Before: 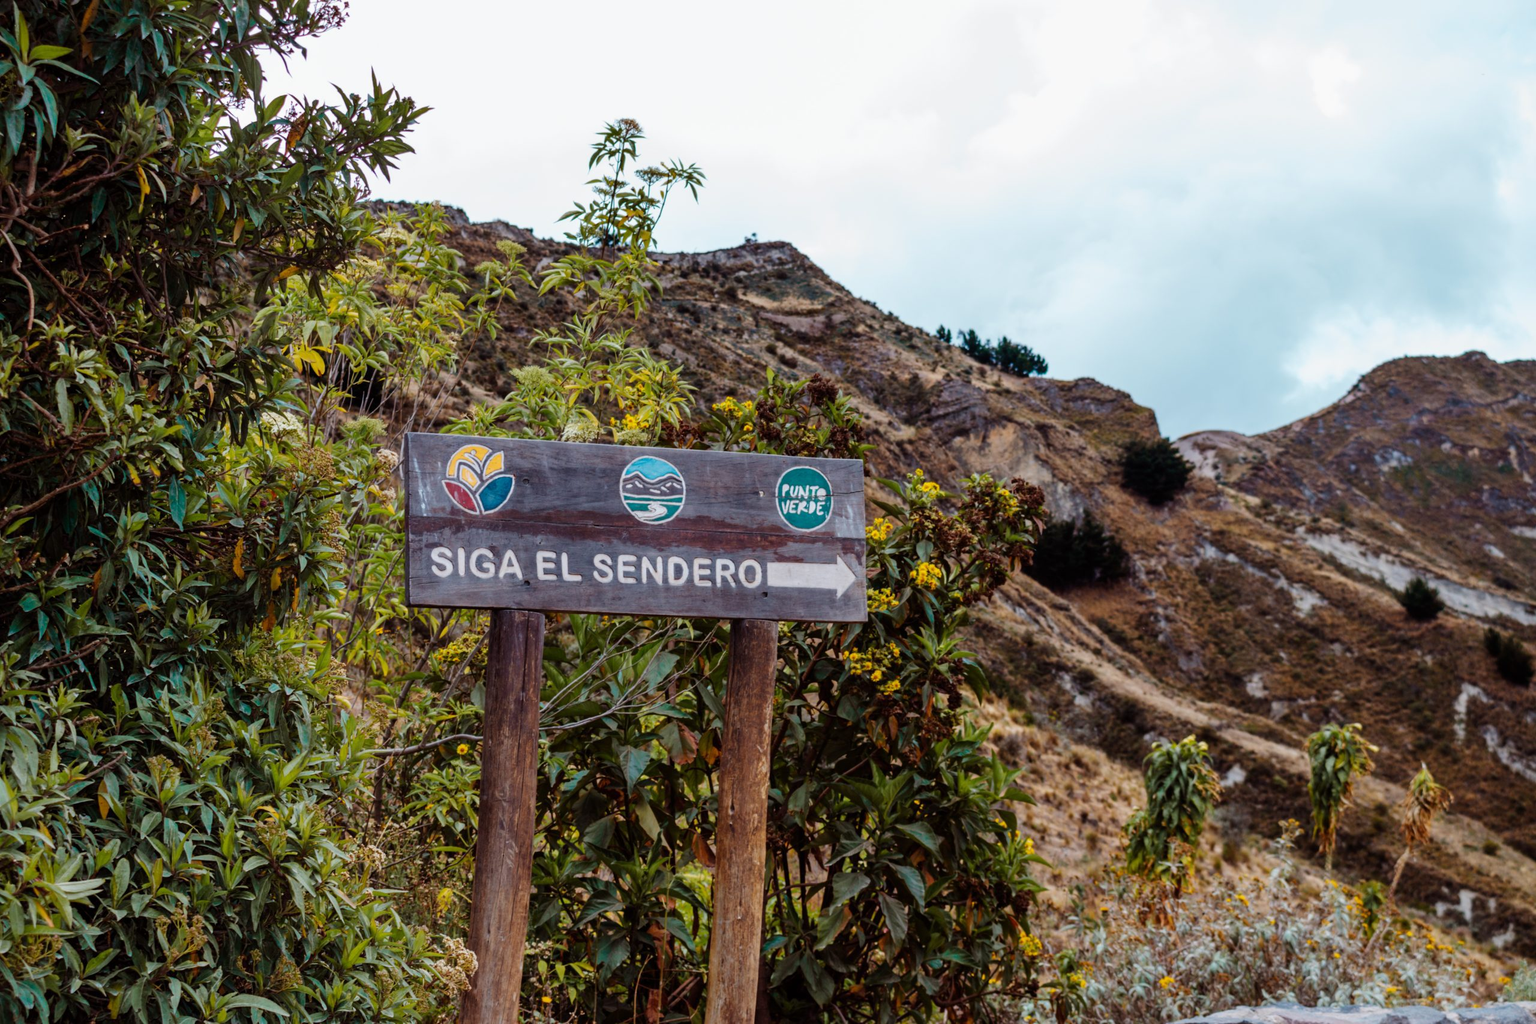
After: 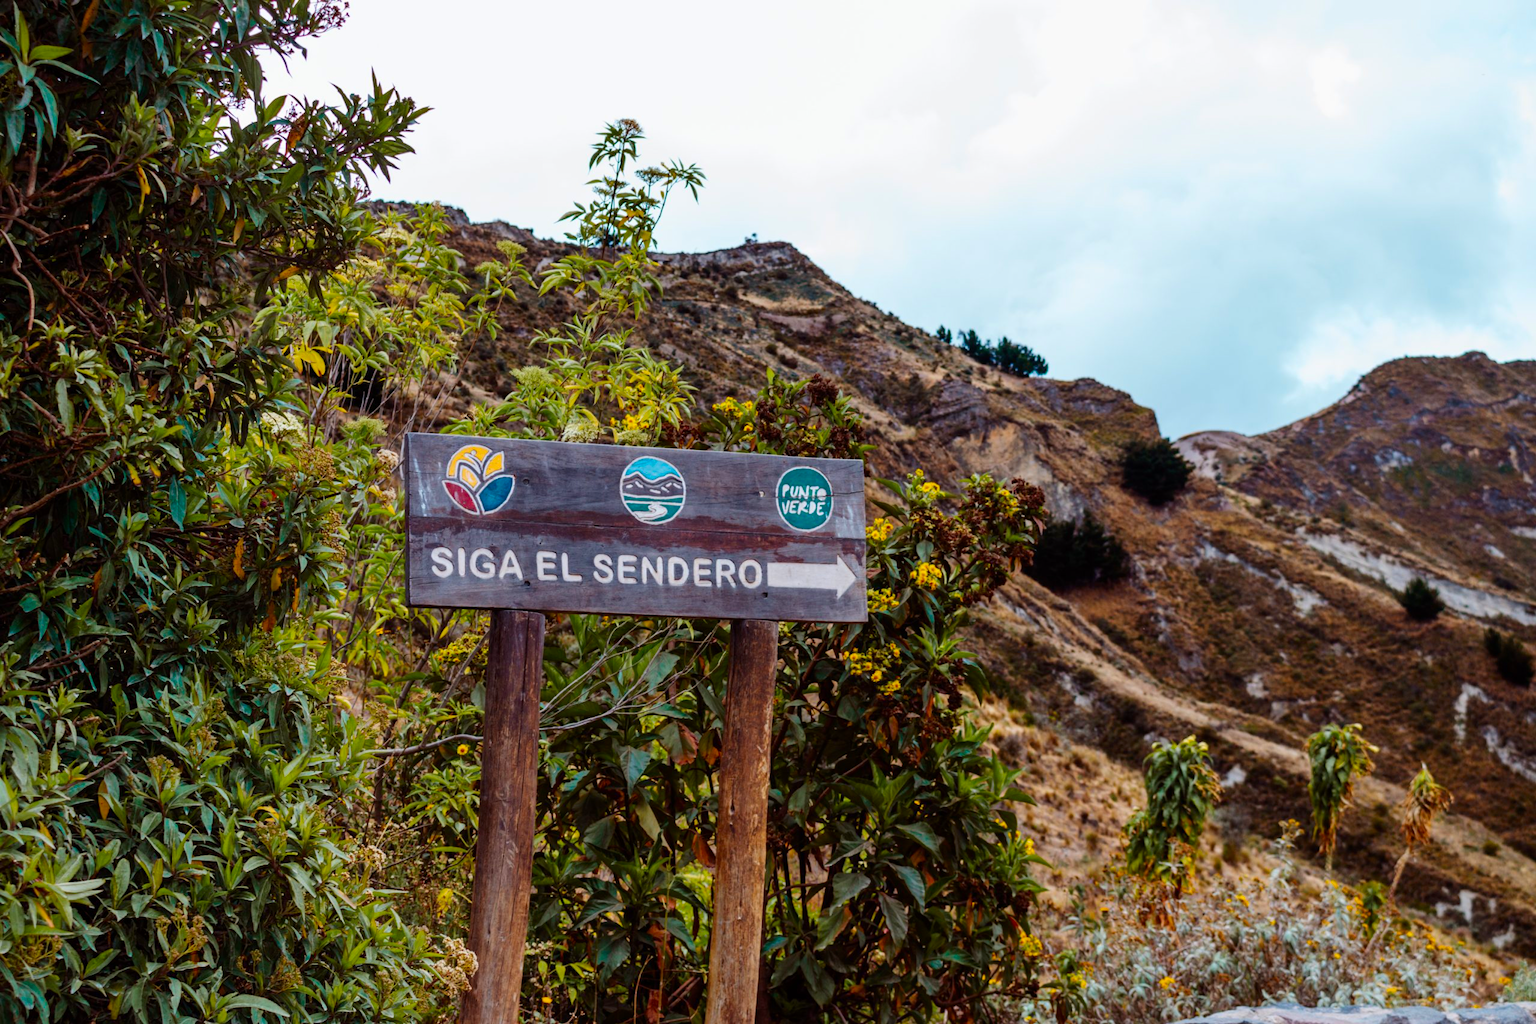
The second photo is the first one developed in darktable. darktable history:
contrast brightness saturation: contrast 0.095, saturation 0.267
